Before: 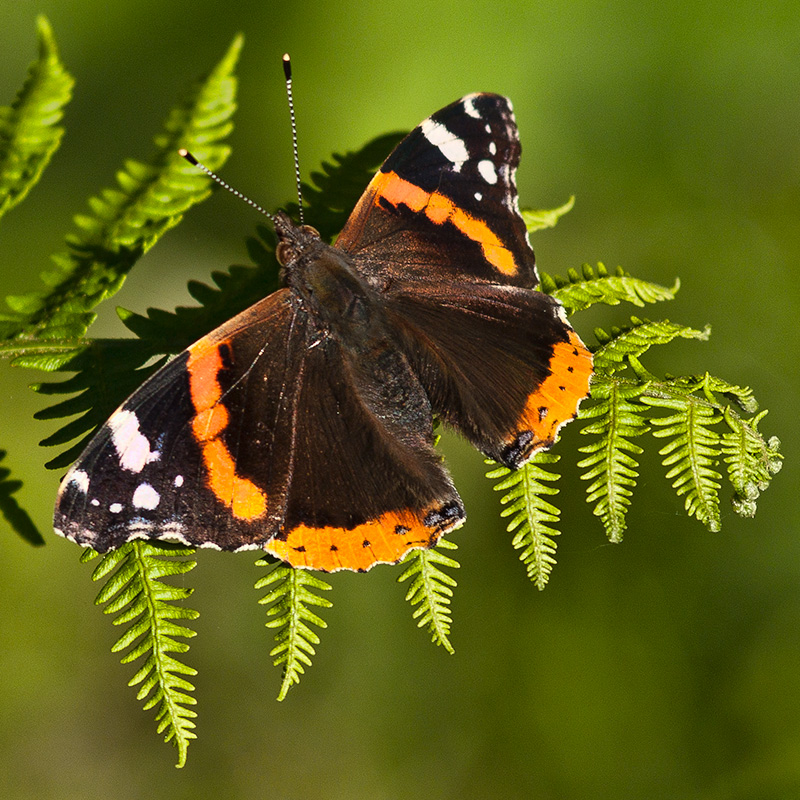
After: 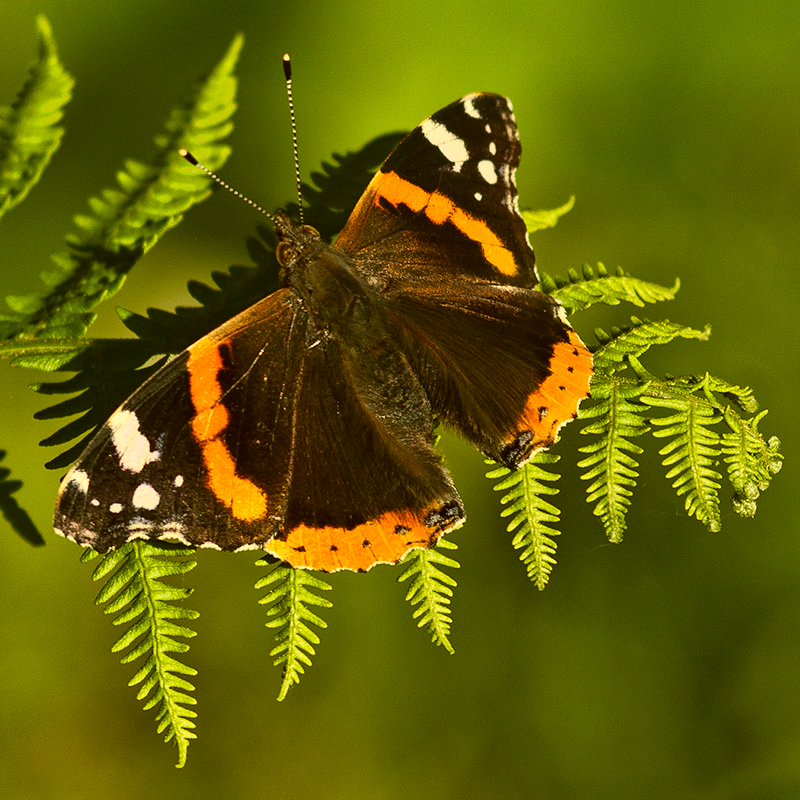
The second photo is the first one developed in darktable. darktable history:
color correction: highlights a* 0.083, highlights b* 29.1, shadows a* -0.283, shadows b* 21.48
